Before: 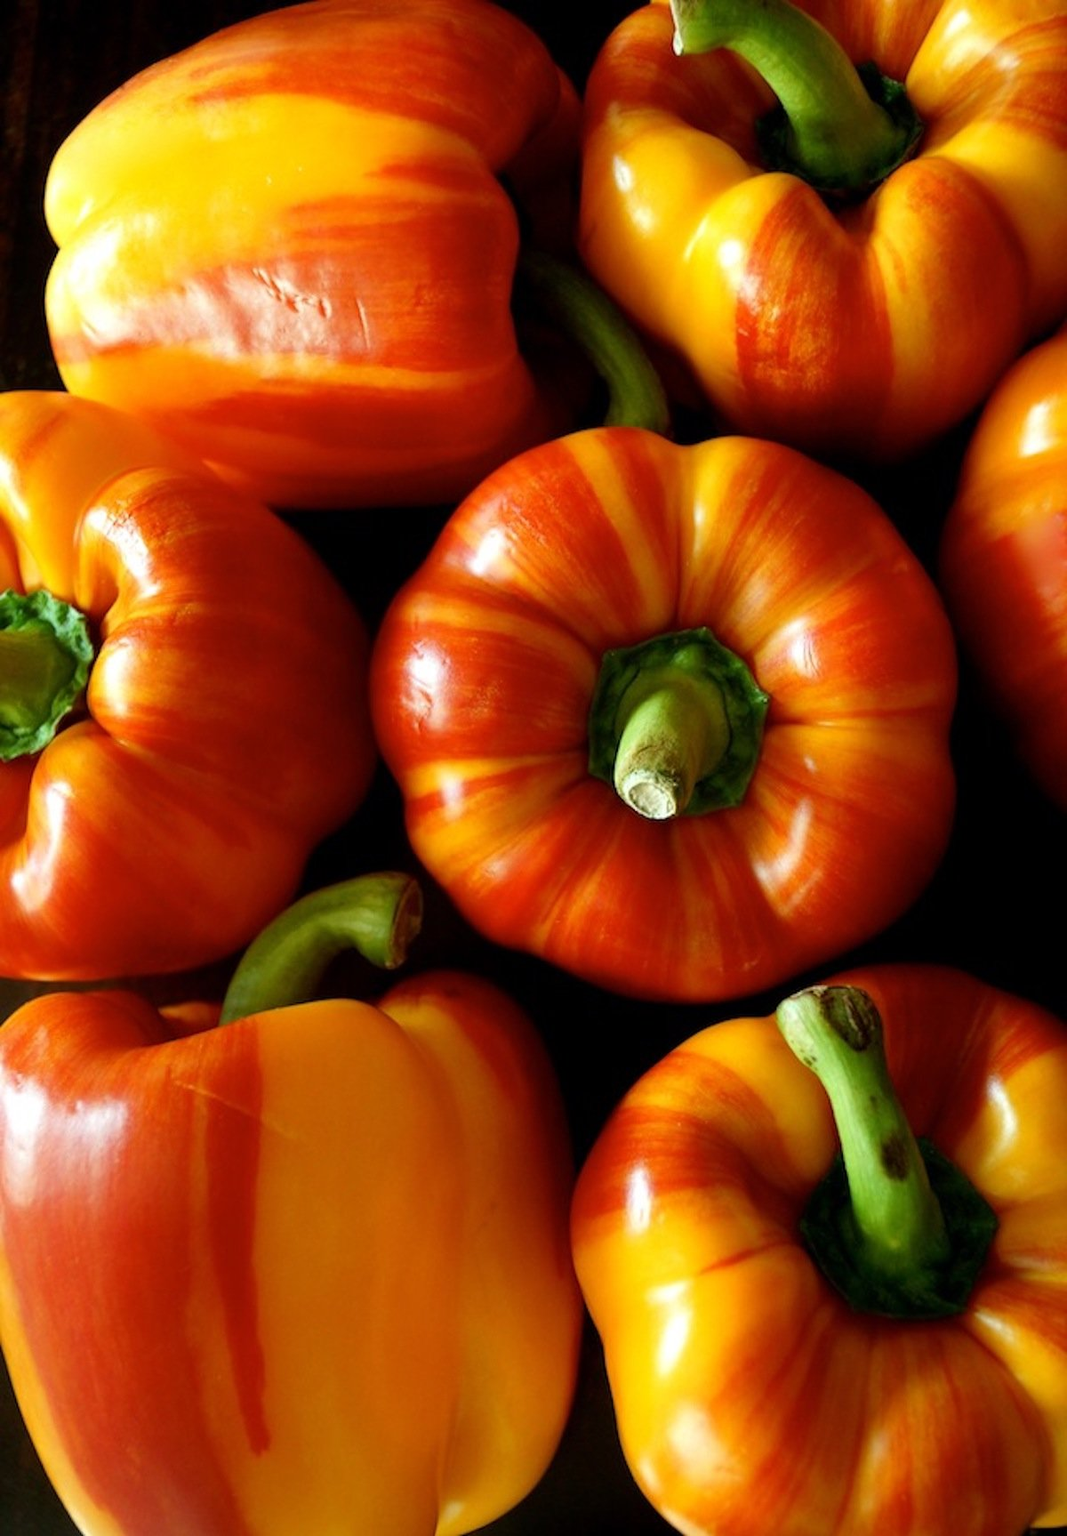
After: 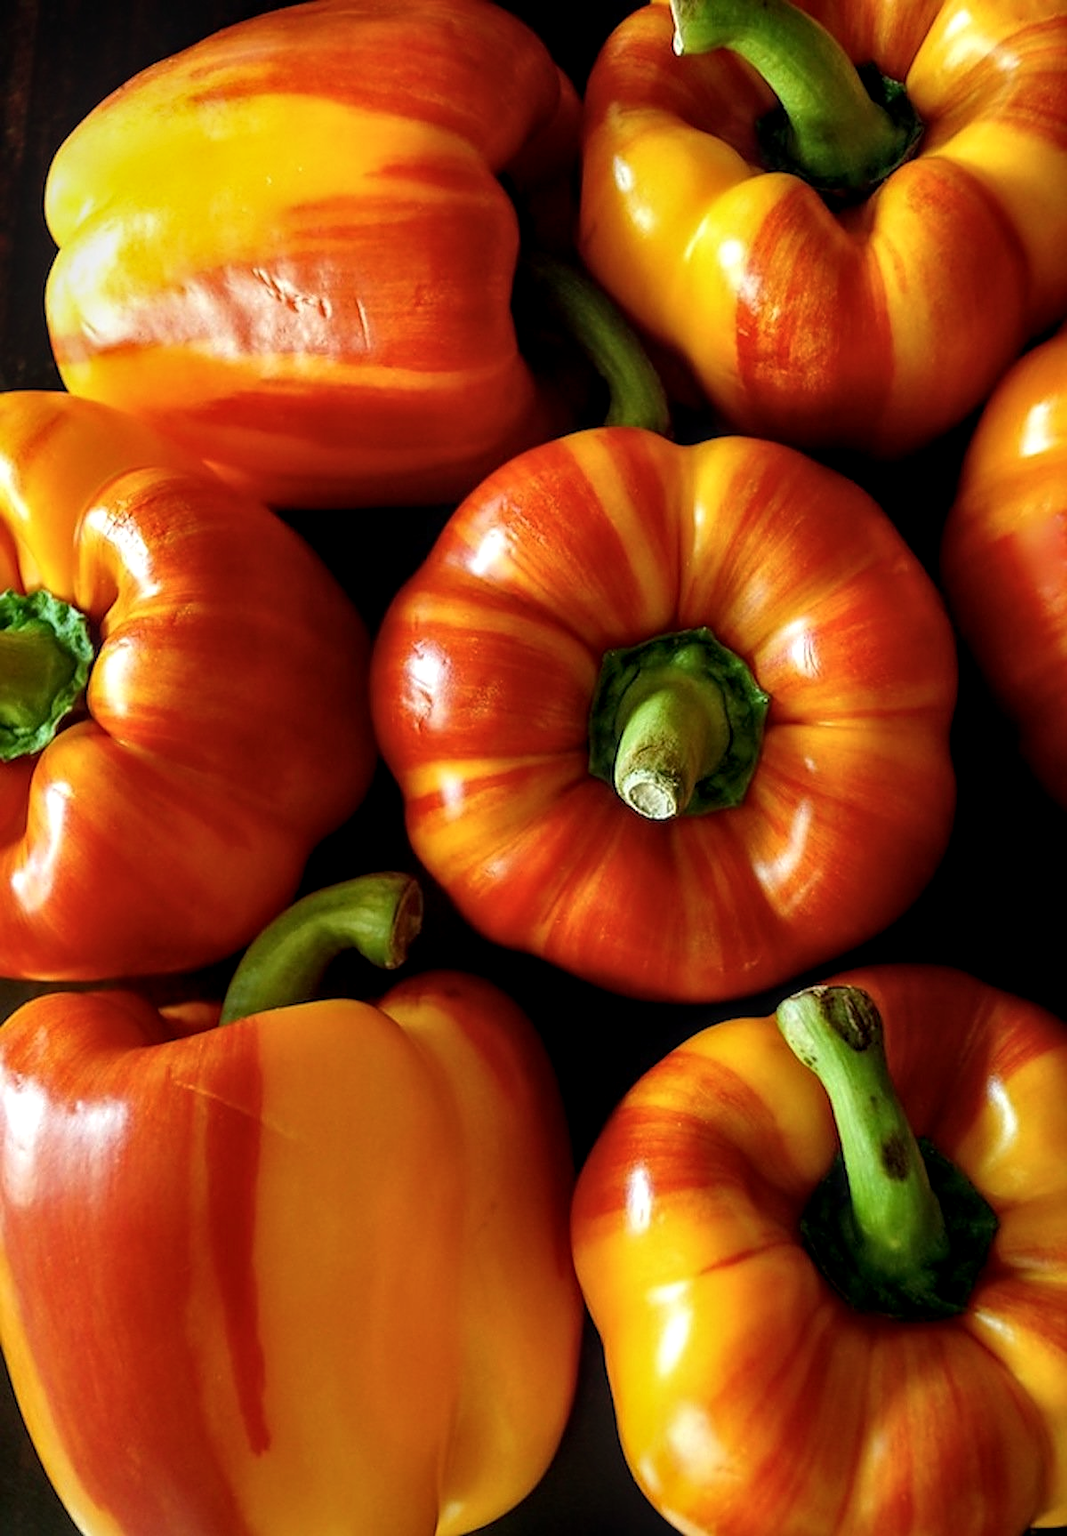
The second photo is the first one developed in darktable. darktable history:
color balance rgb: on, module defaults
local contrast: on, module defaults
sharpen: on, module defaults
